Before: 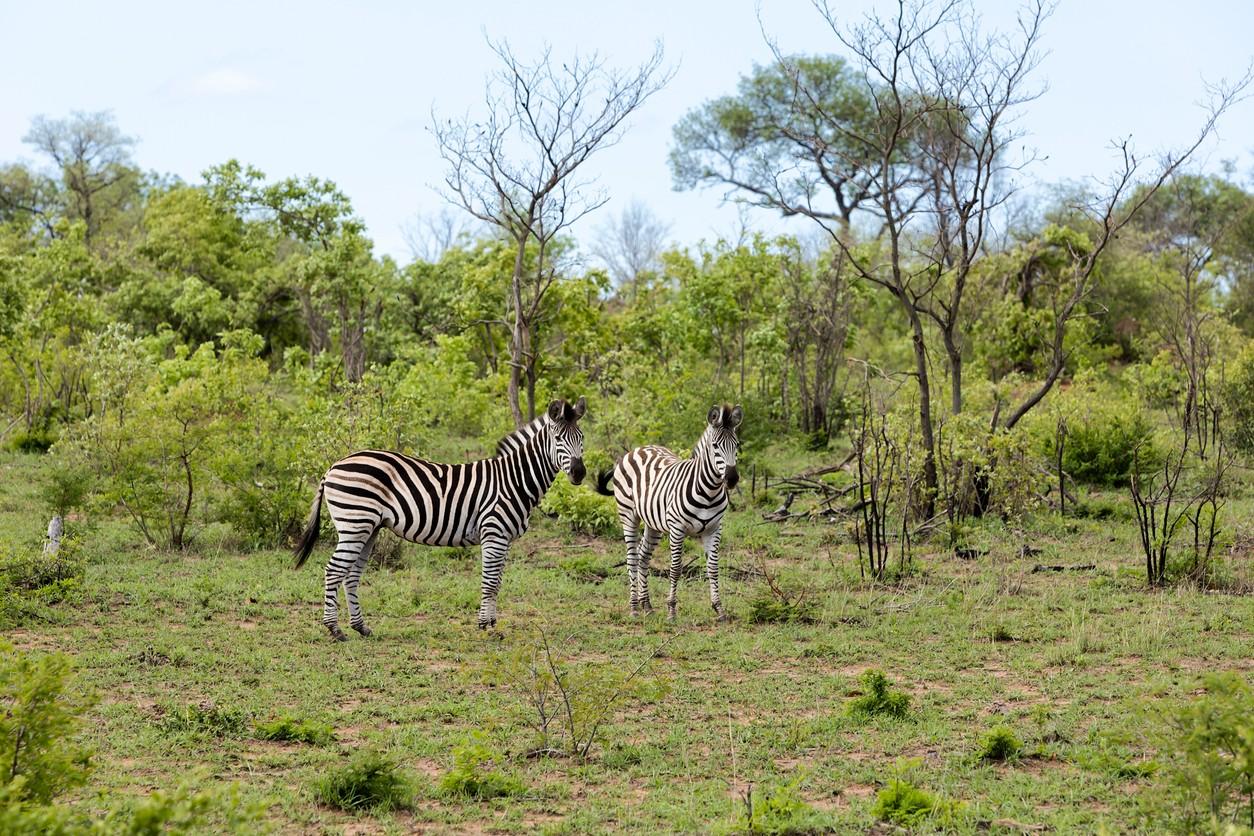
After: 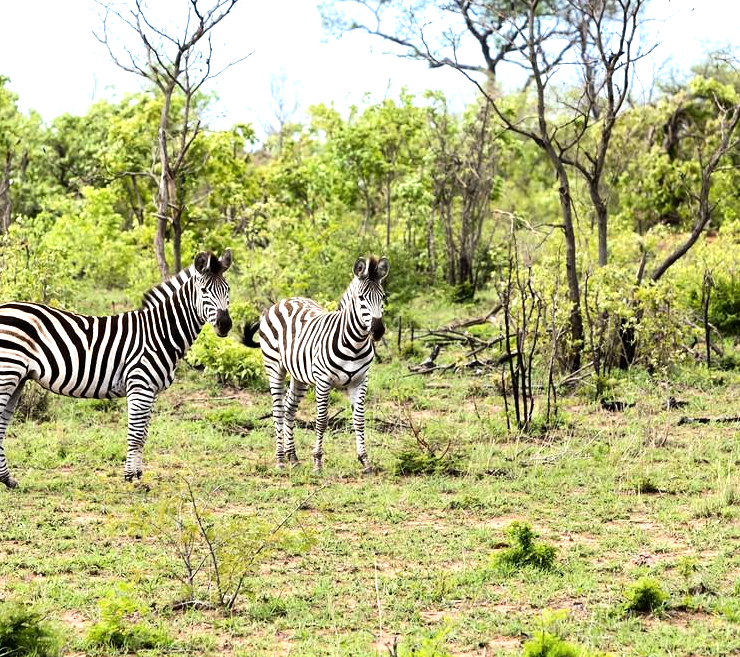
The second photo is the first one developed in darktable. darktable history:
exposure: black level correction 0, exposure 0.6 EV, compensate highlight preservation false
shadows and highlights: shadows -30, highlights 30
tone equalizer: -8 EV -0.417 EV, -7 EV -0.389 EV, -6 EV -0.333 EV, -5 EV -0.222 EV, -3 EV 0.222 EV, -2 EV 0.333 EV, -1 EV 0.389 EV, +0 EV 0.417 EV, edges refinement/feathering 500, mask exposure compensation -1.57 EV, preserve details no
crop and rotate: left 28.256%, top 17.734%, right 12.656%, bottom 3.573%
